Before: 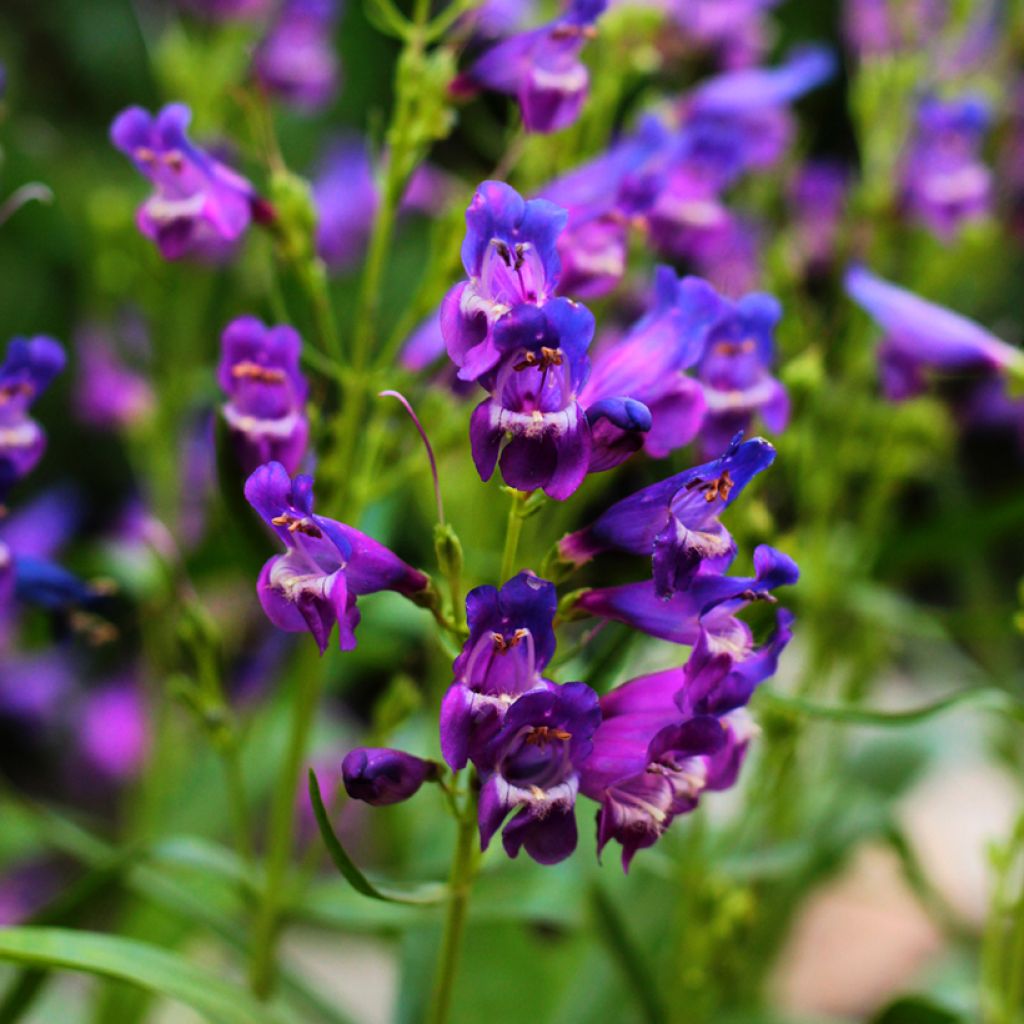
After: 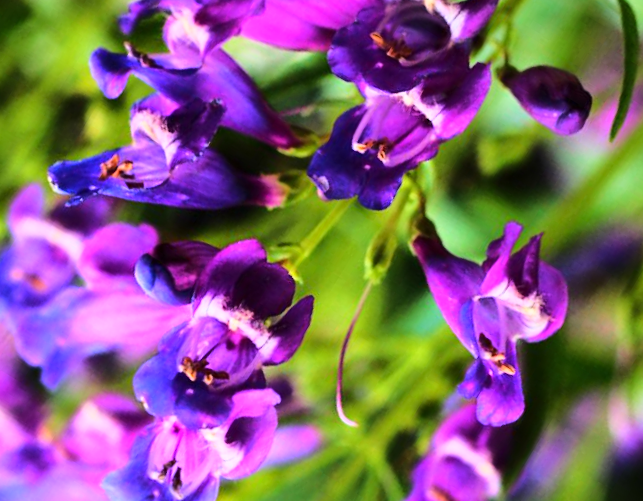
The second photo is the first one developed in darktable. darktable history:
crop and rotate: angle 148.62°, left 9.13%, top 15.684%, right 4.548%, bottom 17.038%
base curve: curves: ch0 [(0, 0) (0.032, 0.037) (0.105, 0.228) (0.435, 0.76) (0.856, 0.983) (1, 1)]
